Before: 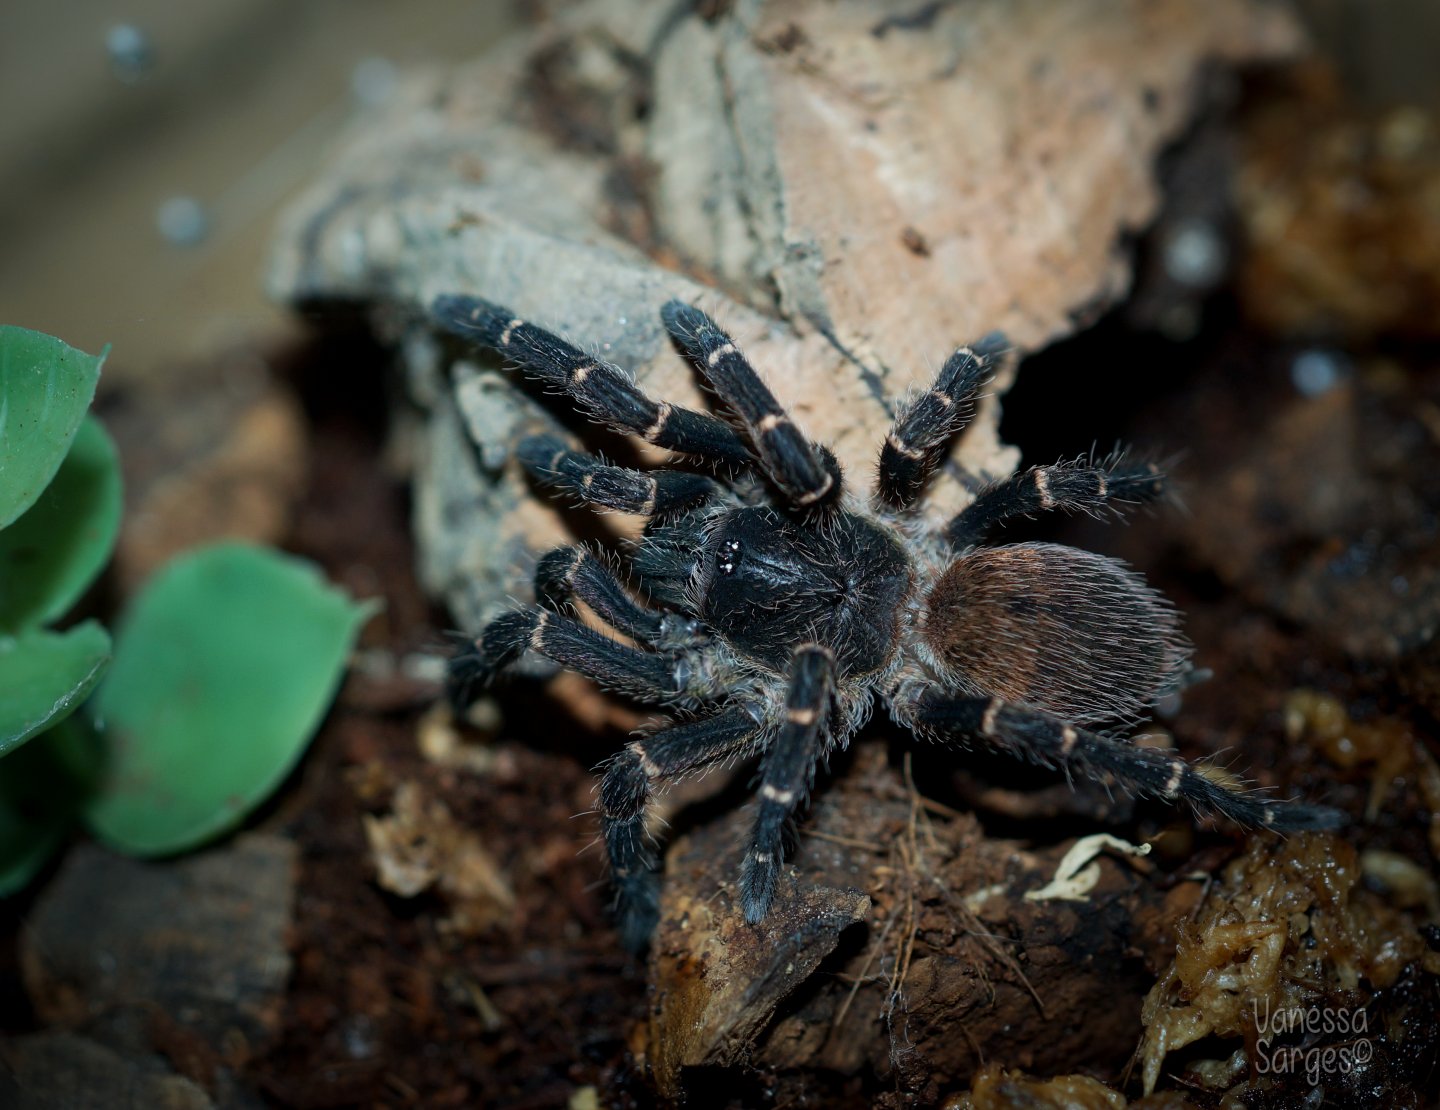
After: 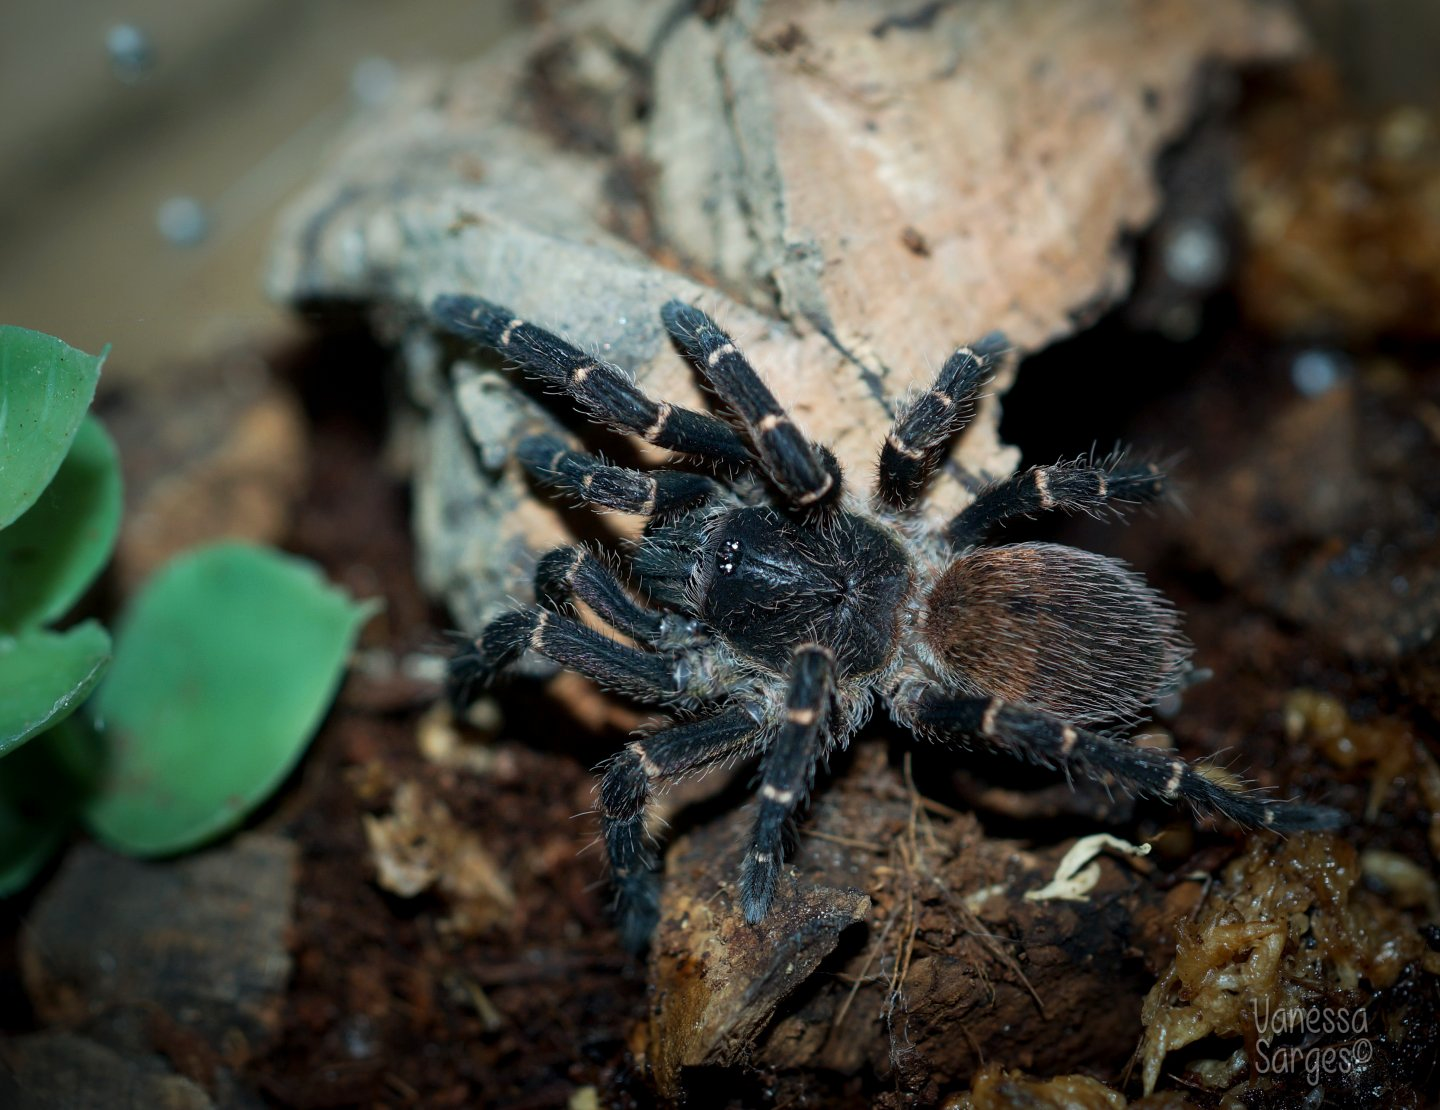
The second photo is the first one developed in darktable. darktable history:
shadows and highlights: radius 331.84, shadows 53.55, highlights -100, compress 94.63%, highlights color adjustment 73.23%, soften with gaussian
exposure: exposure 0.2 EV, compensate highlight preservation false
